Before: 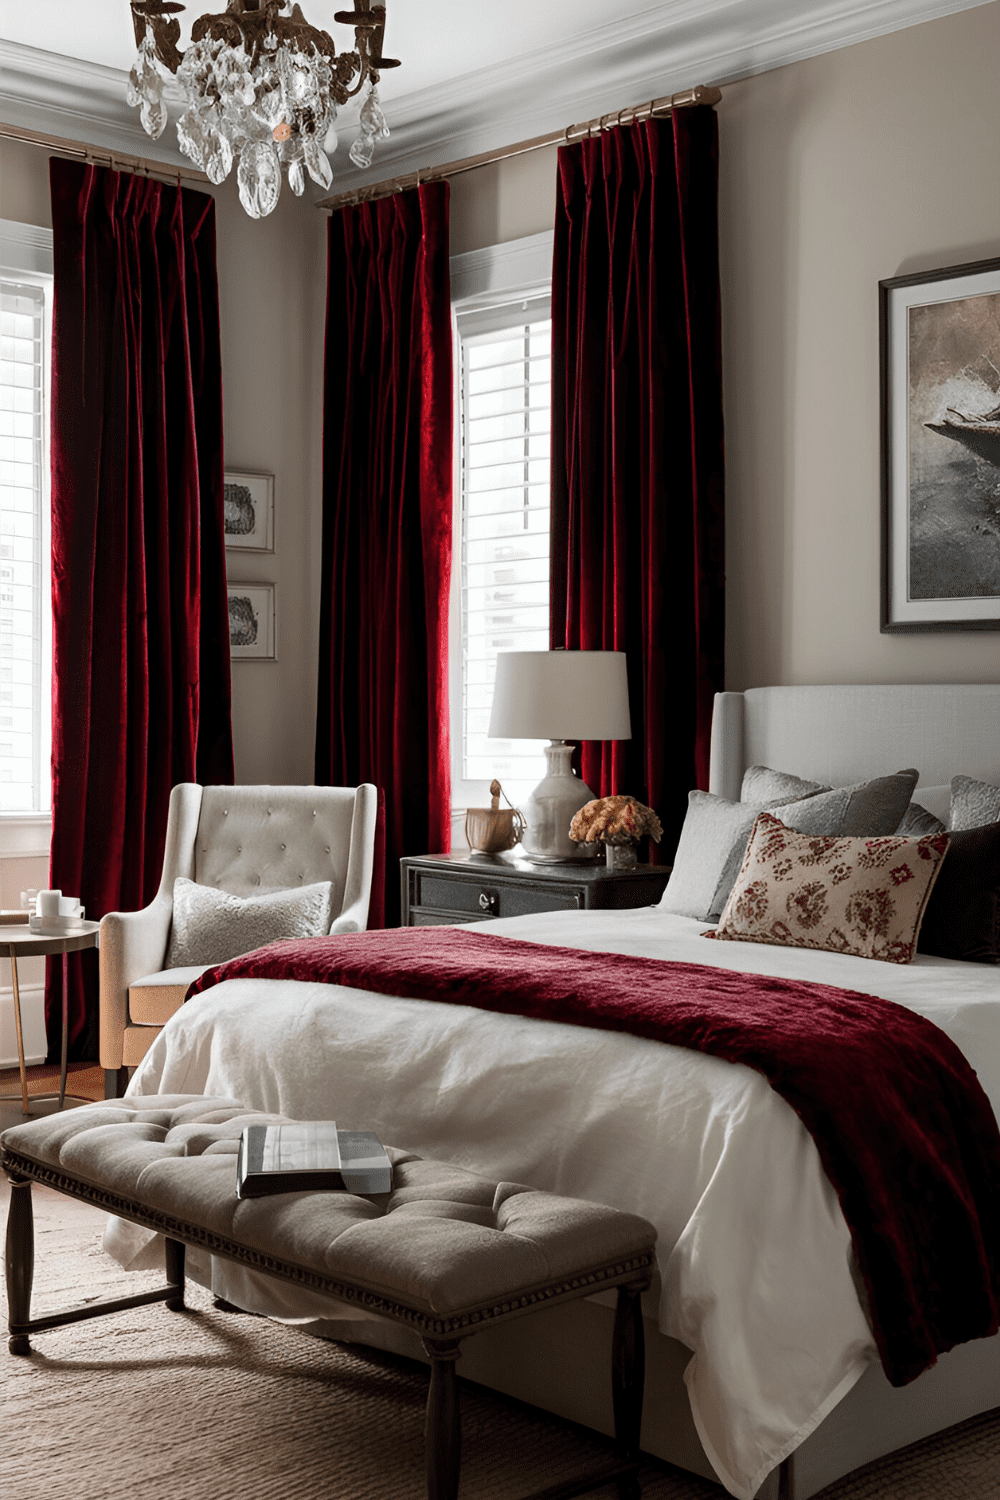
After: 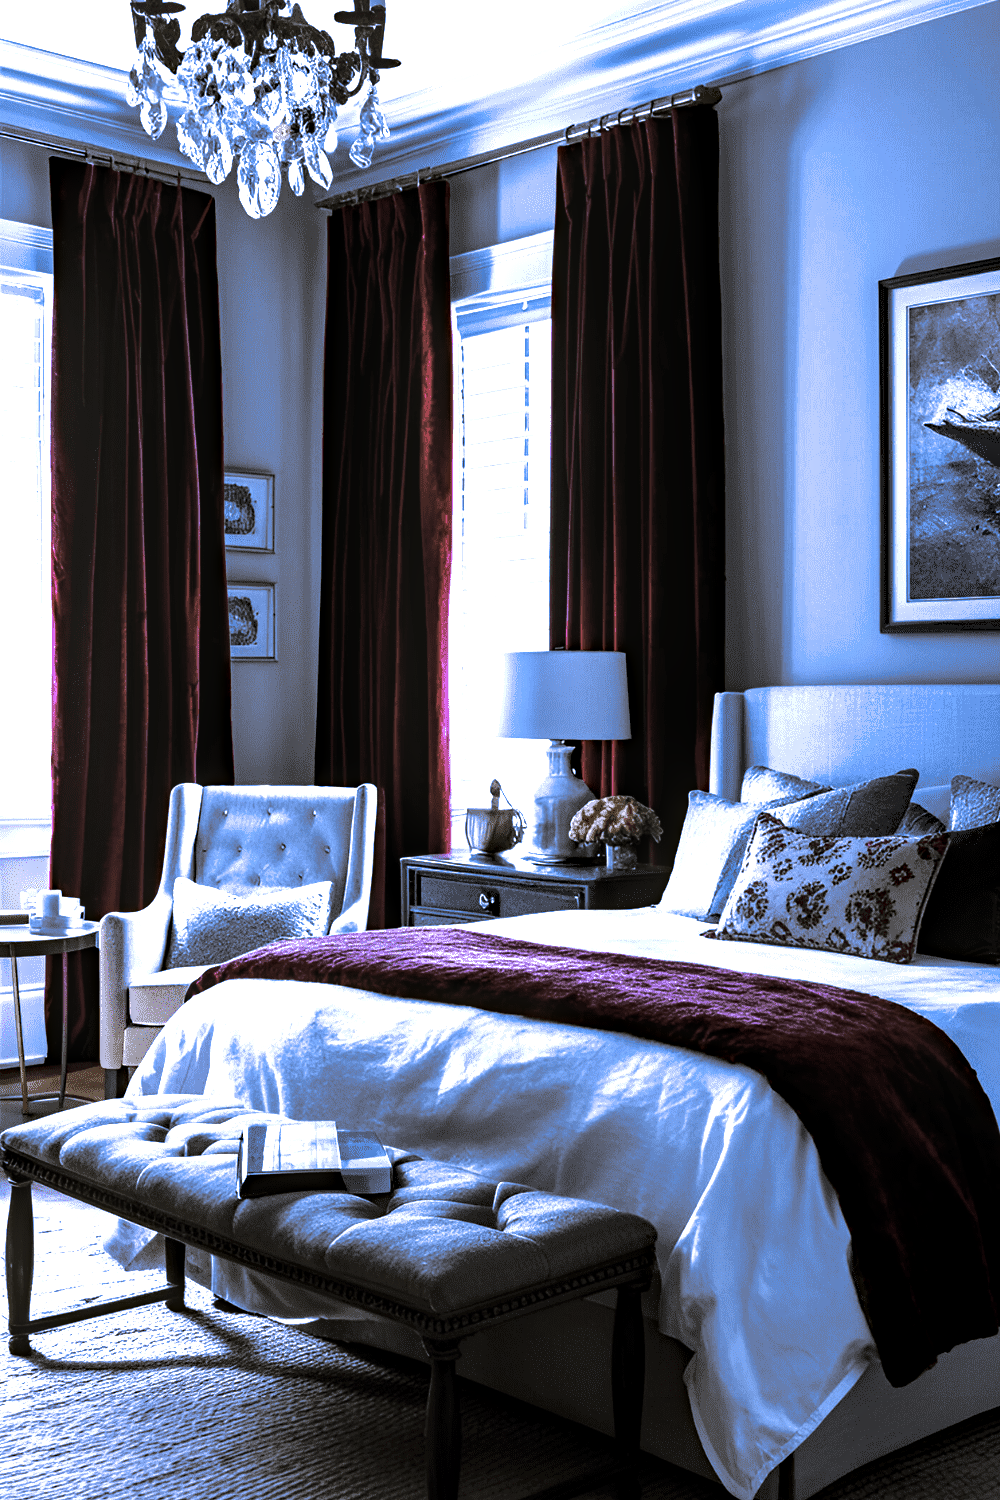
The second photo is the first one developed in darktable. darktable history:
local contrast: detail 130%
white balance: red 0.766, blue 1.537
split-toning: shadows › hue 46.8°, shadows › saturation 0.17, highlights › hue 316.8°, highlights › saturation 0.27, balance -51.82
tone curve: curves: ch0 [(0, 0) (0.187, 0.12) (0.384, 0.363) (0.577, 0.681) (0.735, 0.881) (0.864, 0.959) (1, 0.987)]; ch1 [(0, 0) (0.402, 0.36) (0.476, 0.466) (0.501, 0.501) (0.518, 0.514) (0.564, 0.614) (0.614, 0.664) (0.741, 0.829) (1, 1)]; ch2 [(0, 0) (0.429, 0.387) (0.483, 0.481) (0.503, 0.501) (0.522, 0.531) (0.564, 0.605) (0.615, 0.697) (0.702, 0.774) (1, 0.895)], color space Lab, independent channels
haze removal: compatibility mode true, adaptive false
